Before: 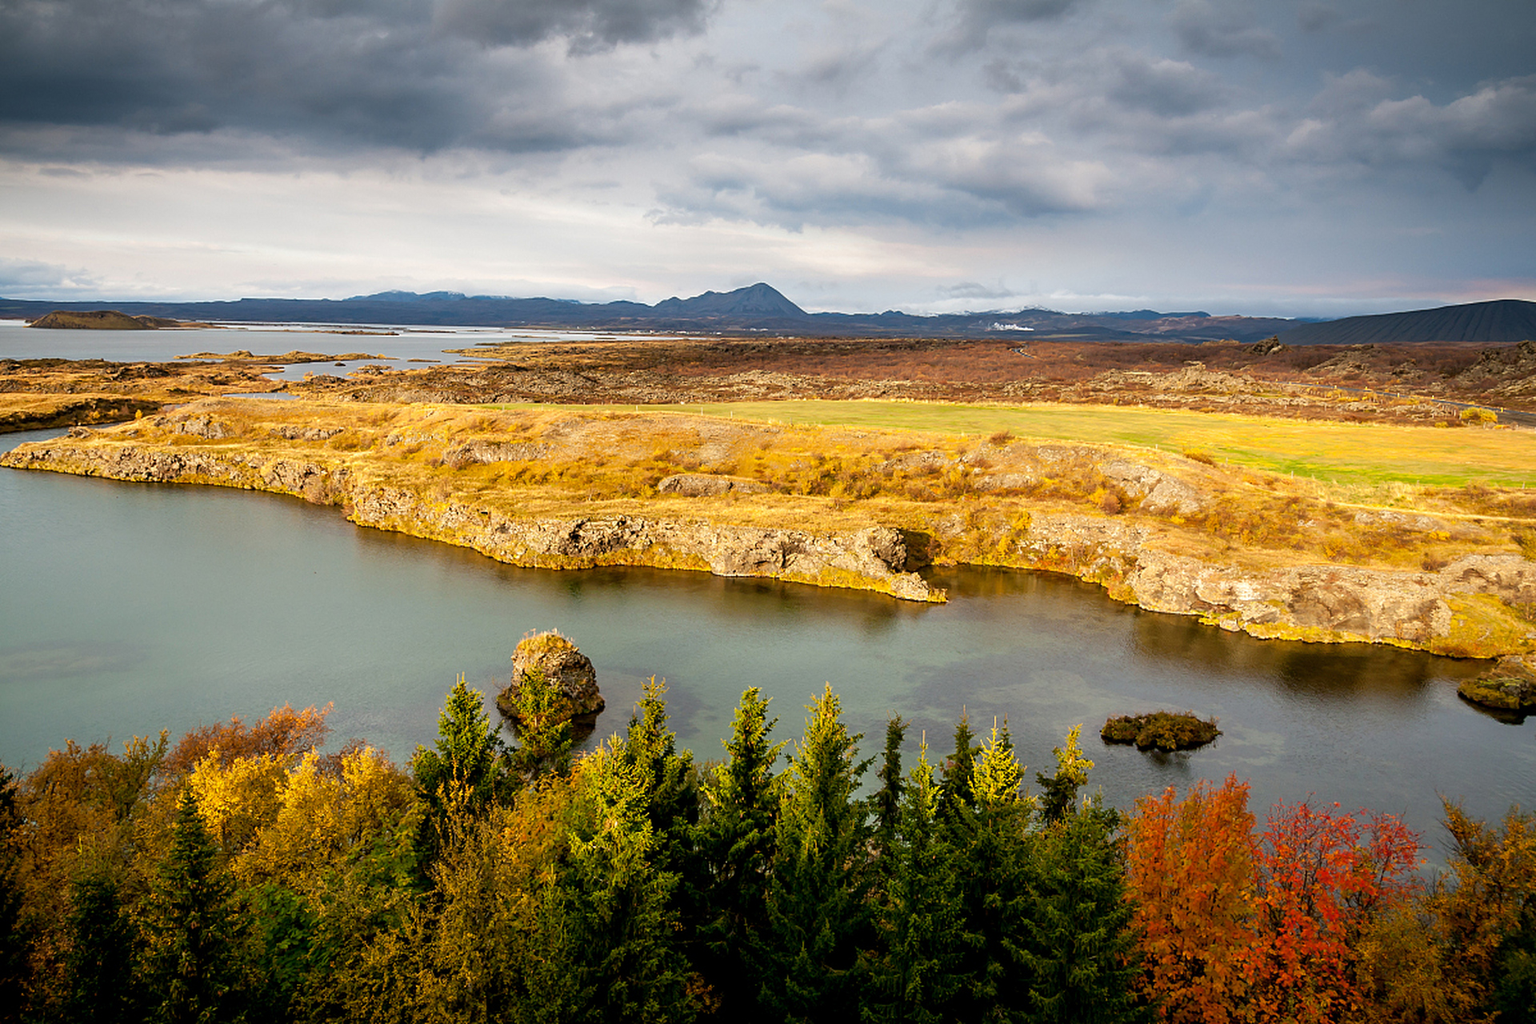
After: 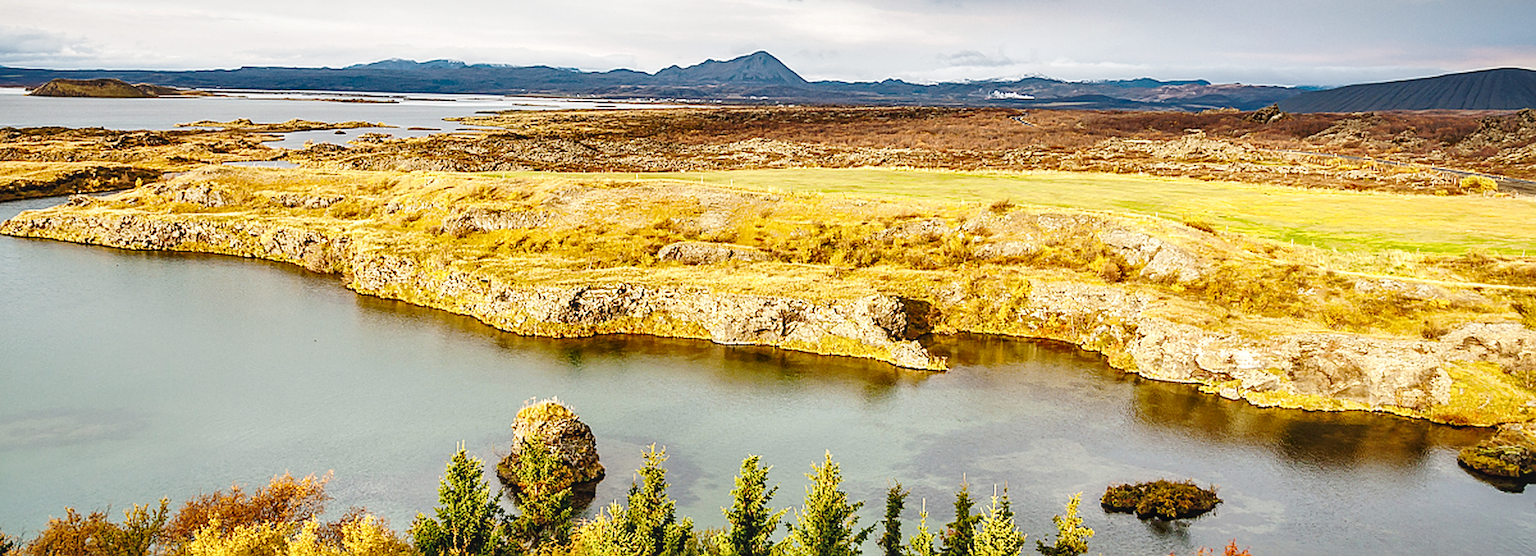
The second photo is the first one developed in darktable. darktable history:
base curve: curves: ch0 [(0, 0.007) (0.028, 0.063) (0.121, 0.311) (0.46, 0.743) (0.859, 0.957) (1, 1)], preserve colors none
sharpen: on, module defaults
crop and rotate: top 22.73%, bottom 22.84%
local contrast: on, module defaults
shadows and highlights: soften with gaussian
